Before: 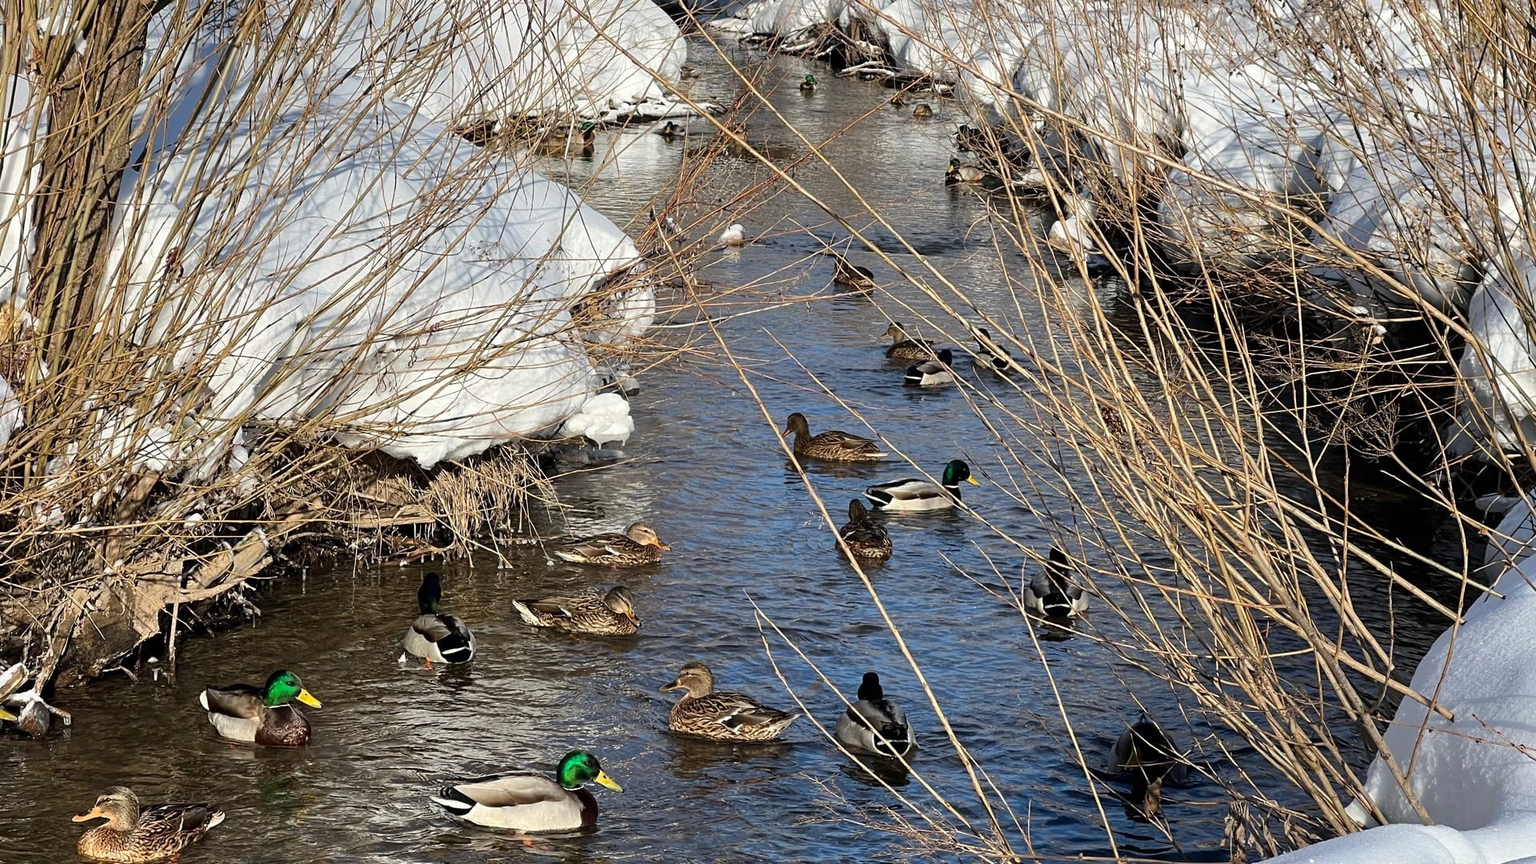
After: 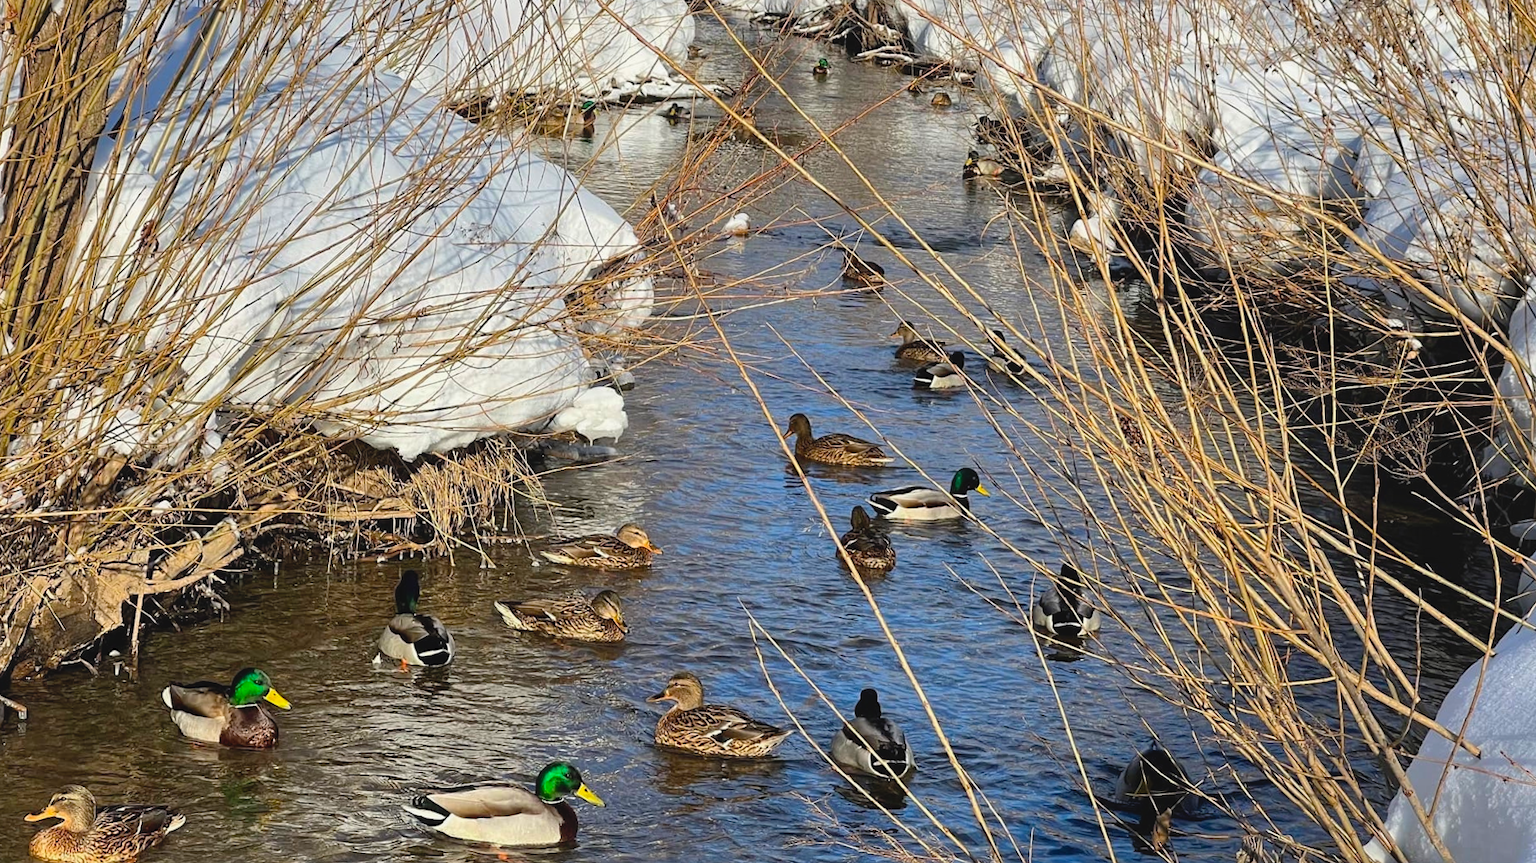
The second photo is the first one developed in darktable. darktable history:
crop and rotate: angle -1.69°
color balance rgb: perceptual saturation grading › global saturation 30%
local contrast: mode bilateral grid, contrast 20, coarseness 50, detail 120%, midtone range 0.2
contrast brightness saturation: contrast -0.1, brightness 0.05, saturation 0.08
